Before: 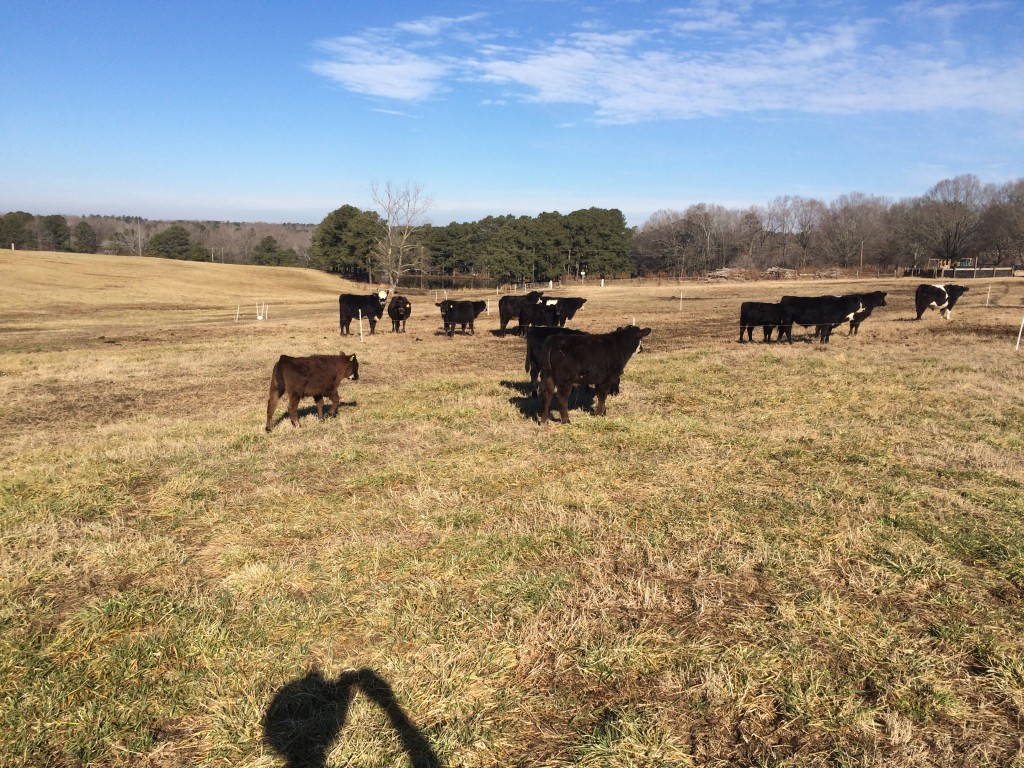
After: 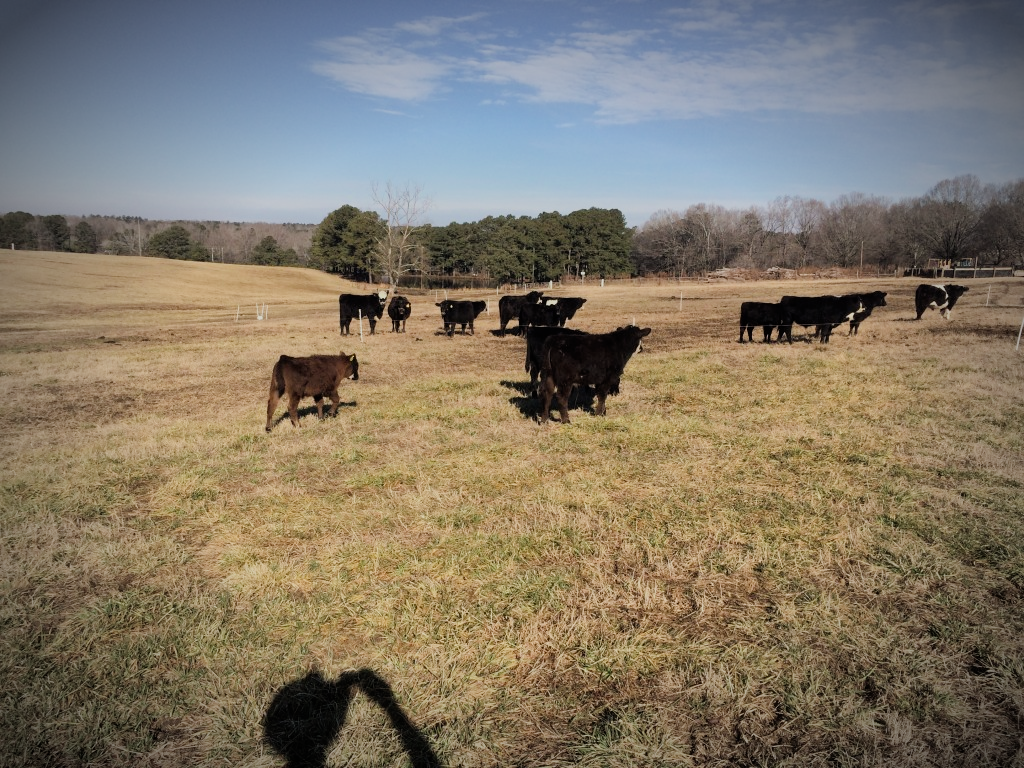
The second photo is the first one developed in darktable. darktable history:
filmic rgb: black relative exposure -7.65 EV, white relative exposure 4.56 EV, hardness 3.61
vignetting: fall-off start 67.5%, fall-off radius 67.23%, brightness -0.813, automatic ratio true
